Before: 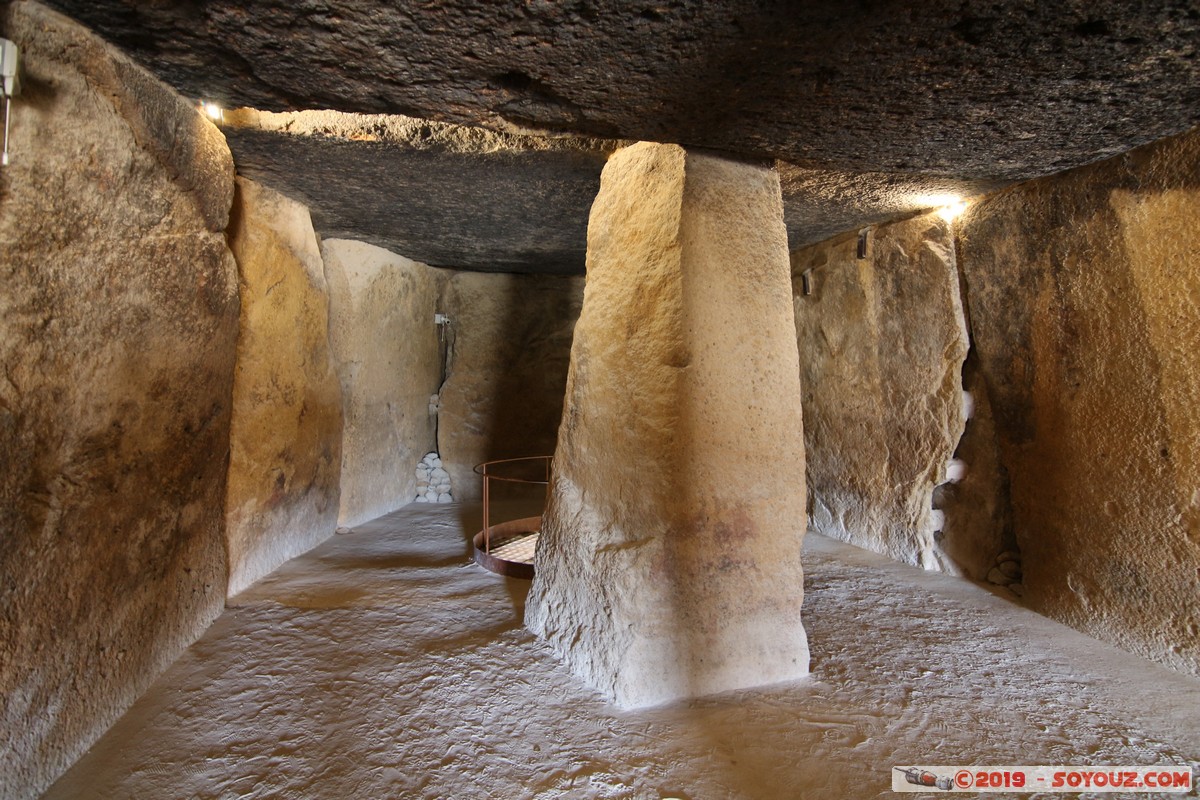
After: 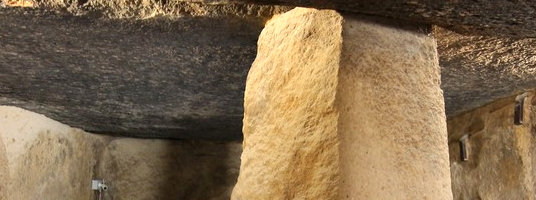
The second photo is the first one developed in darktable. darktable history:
crop: left 28.64%, top 16.832%, right 26.637%, bottom 58.055%
exposure: exposure 0.3 EV, compensate highlight preservation false
